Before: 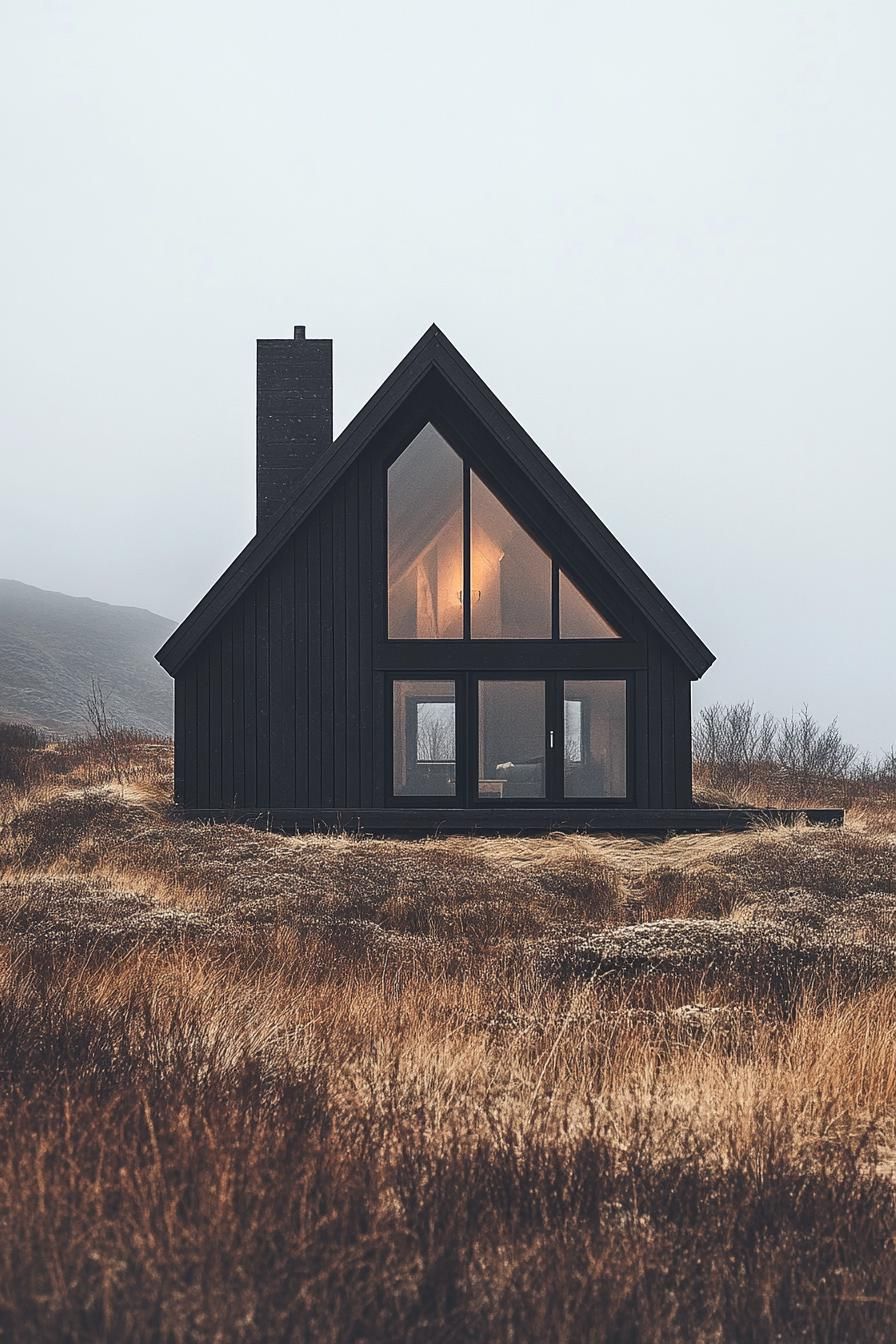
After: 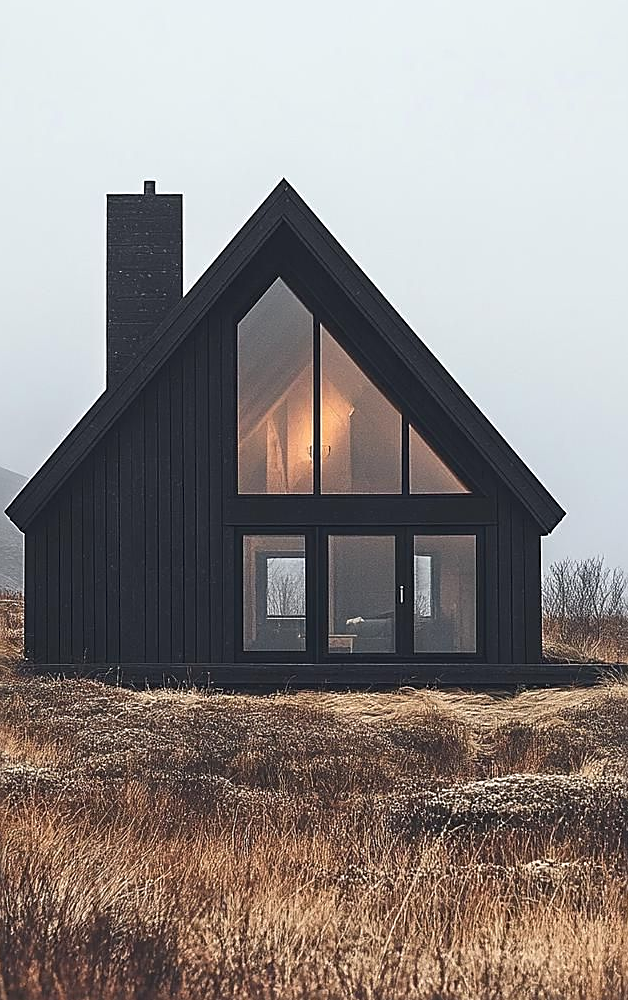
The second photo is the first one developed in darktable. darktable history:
crop and rotate: left 16.833%, top 10.8%, right 13.01%, bottom 14.725%
sharpen: on, module defaults
